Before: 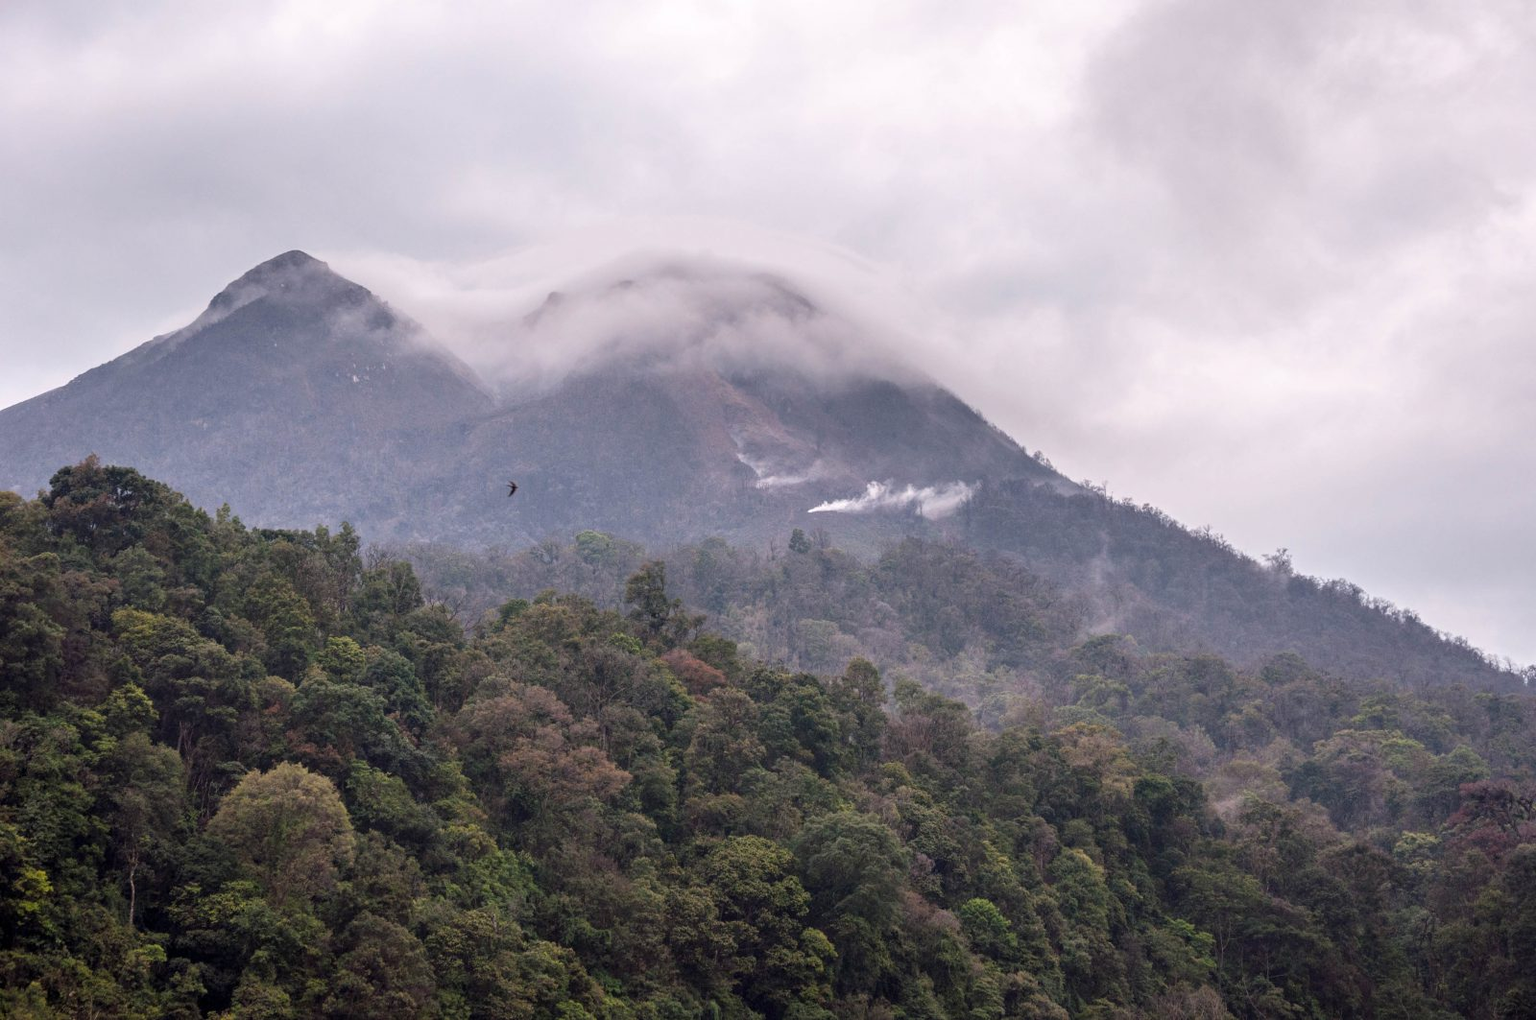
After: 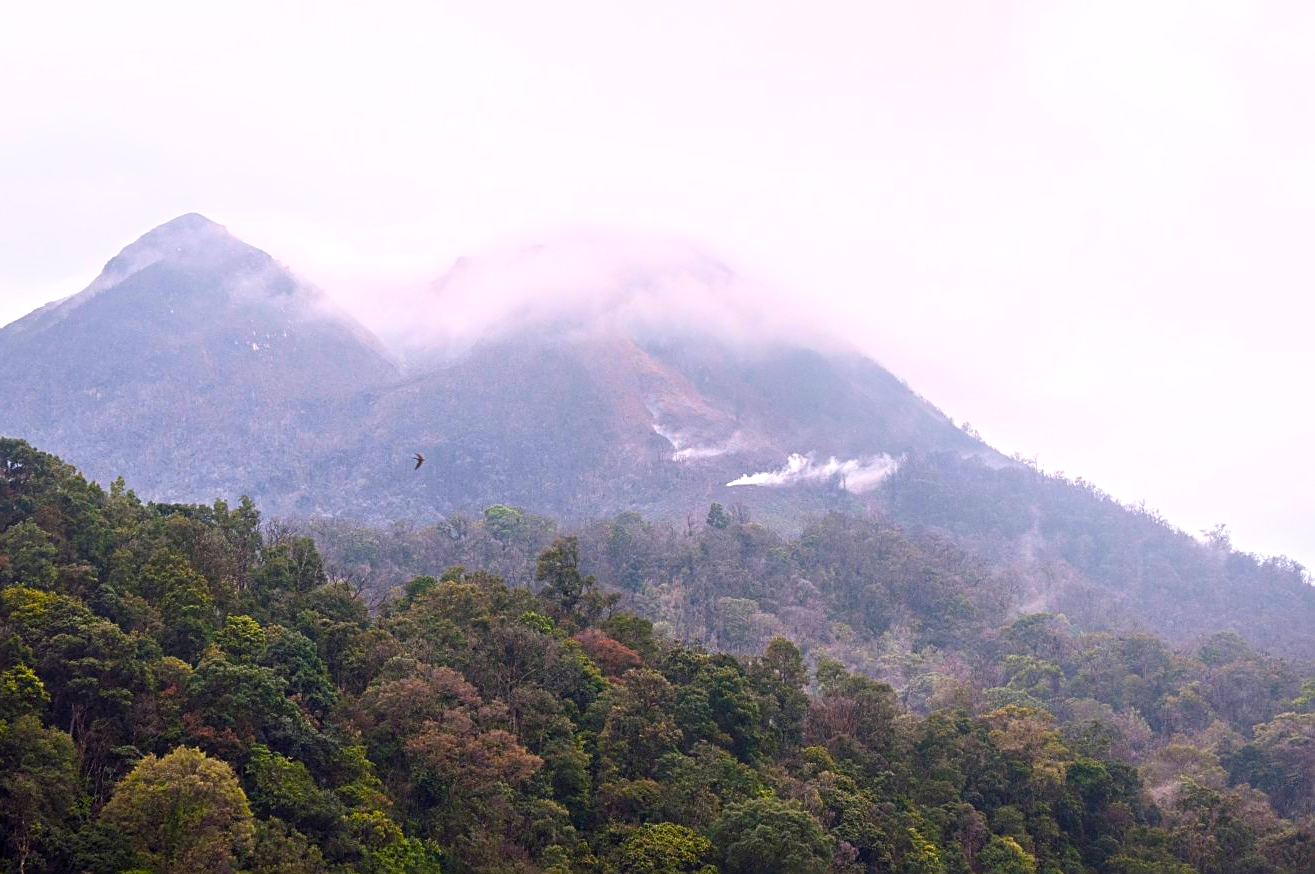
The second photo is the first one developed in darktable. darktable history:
sharpen: on, module defaults
bloom: size 40%
crop and rotate: left 7.196%, top 4.574%, right 10.605%, bottom 13.178%
color balance rgb: linear chroma grading › global chroma 9%, perceptual saturation grading › global saturation 36%, perceptual saturation grading › shadows 35%, perceptual brilliance grading › global brilliance 15%, perceptual brilliance grading › shadows -35%, global vibrance 15%
